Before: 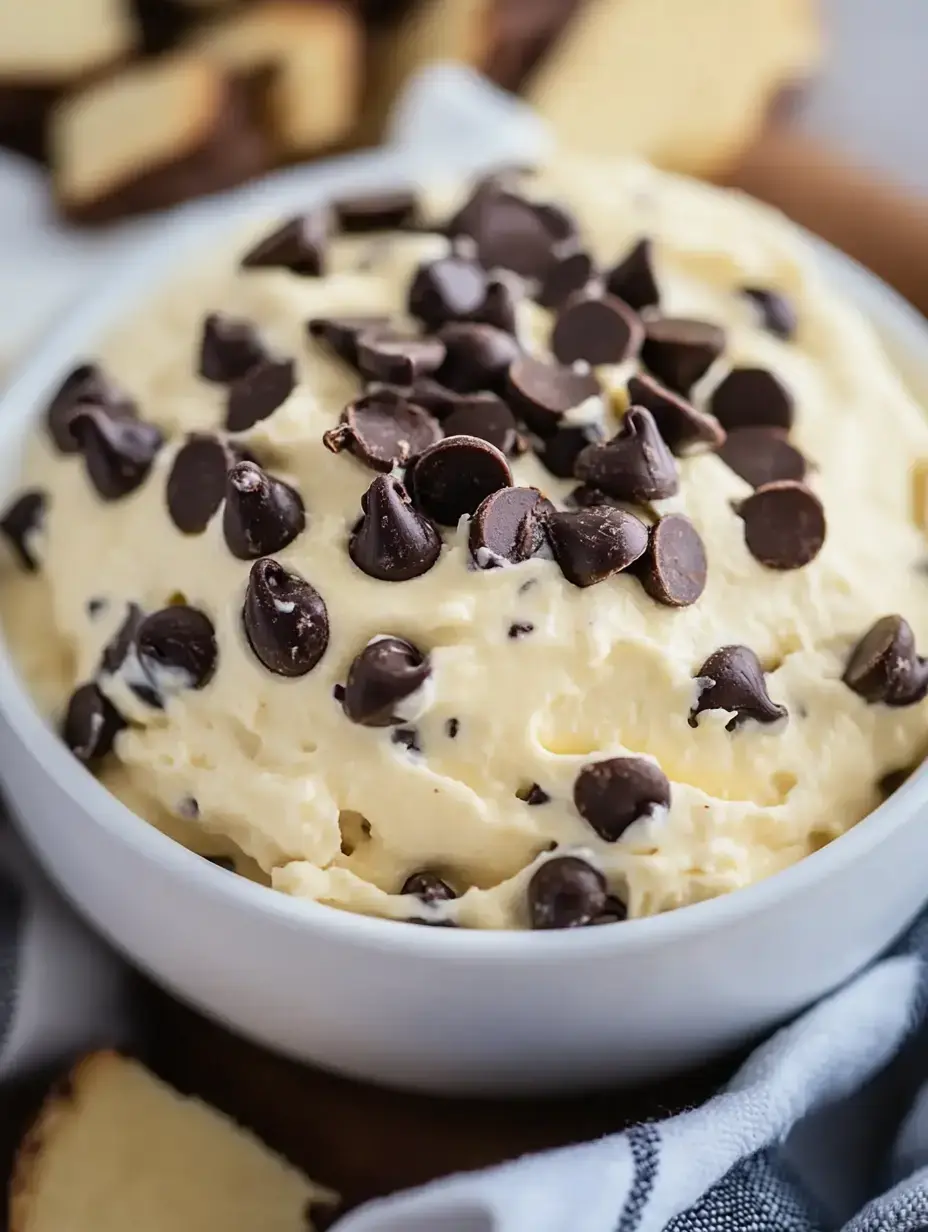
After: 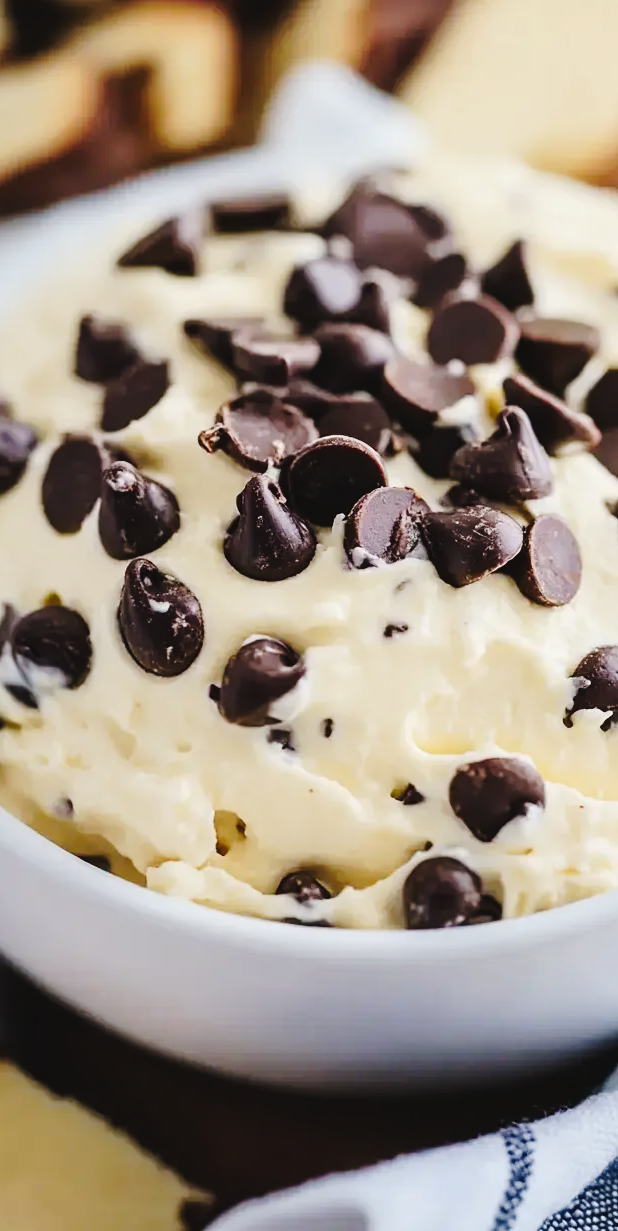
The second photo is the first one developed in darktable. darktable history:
tone curve: curves: ch0 [(0, 0) (0.003, 0.039) (0.011, 0.042) (0.025, 0.048) (0.044, 0.058) (0.069, 0.071) (0.1, 0.089) (0.136, 0.114) (0.177, 0.146) (0.224, 0.199) (0.277, 0.27) (0.335, 0.364) (0.399, 0.47) (0.468, 0.566) (0.543, 0.643) (0.623, 0.73) (0.709, 0.8) (0.801, 0.863) (0.898, 0.925) (1, 1)], preserve colors none
crop and rotate: left 13.54%, right 19.797%
